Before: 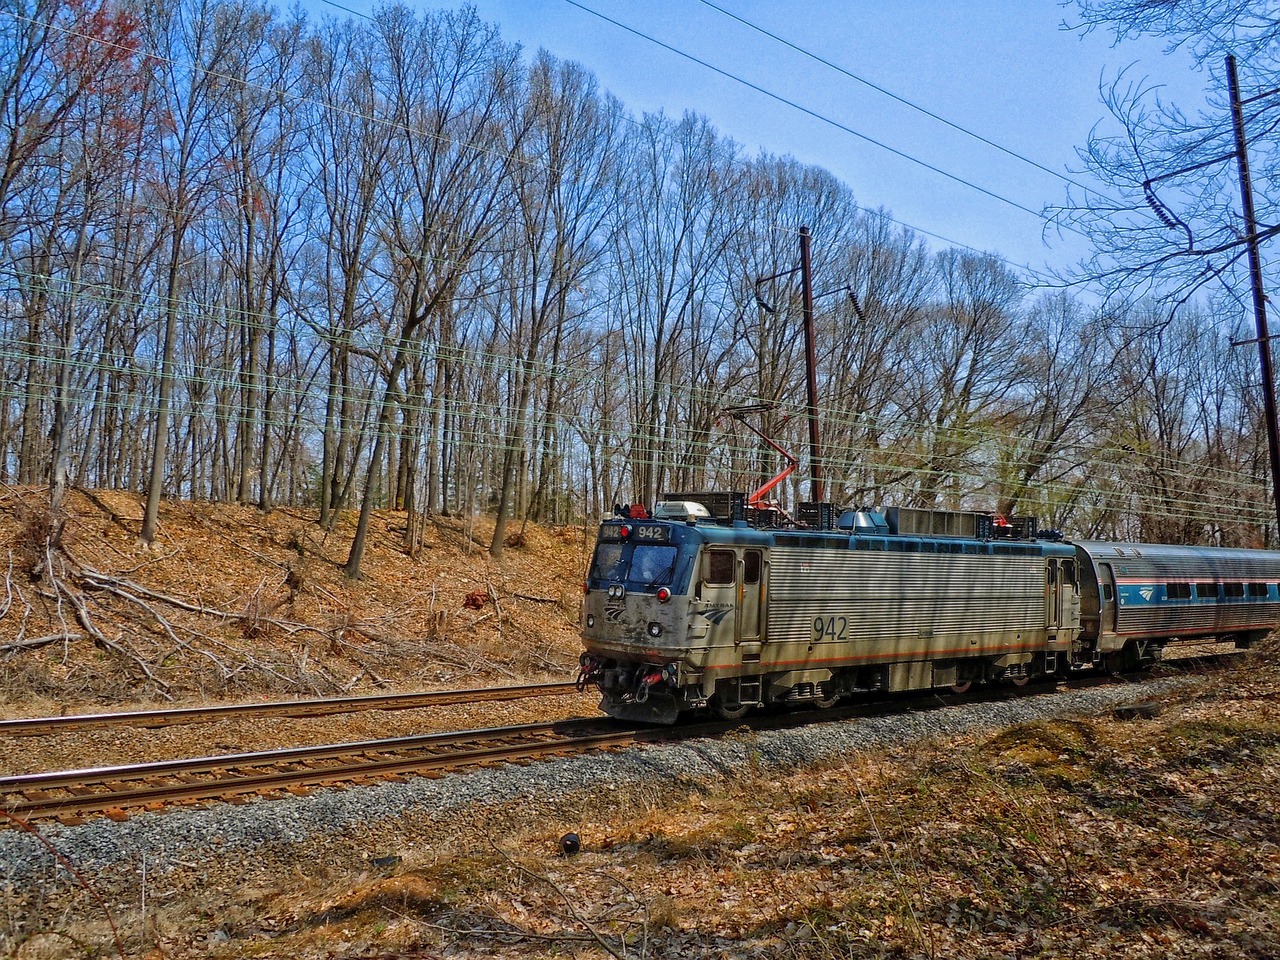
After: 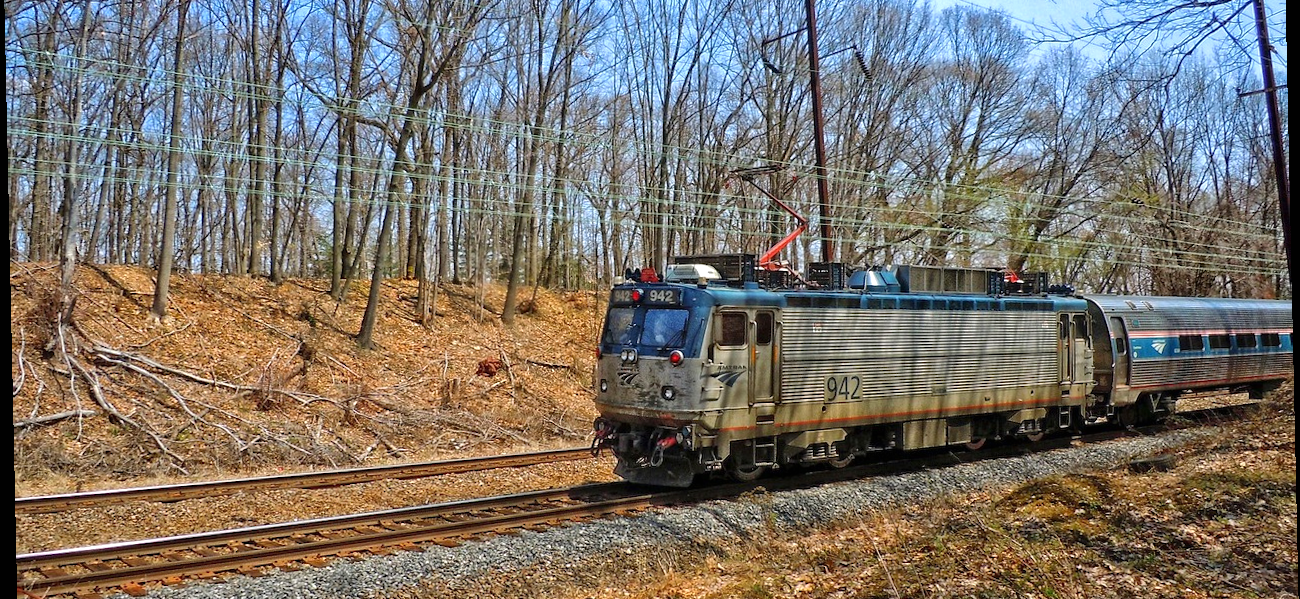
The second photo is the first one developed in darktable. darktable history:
exposure: black level correction 0, exposure 0.5 EV, compensate exposure bias true, compensate highlight preservation false
crop and rotate: top 25.357%, bottom 13.942%
rotate and perspective: rotation -1.24°, automatic cropping off
